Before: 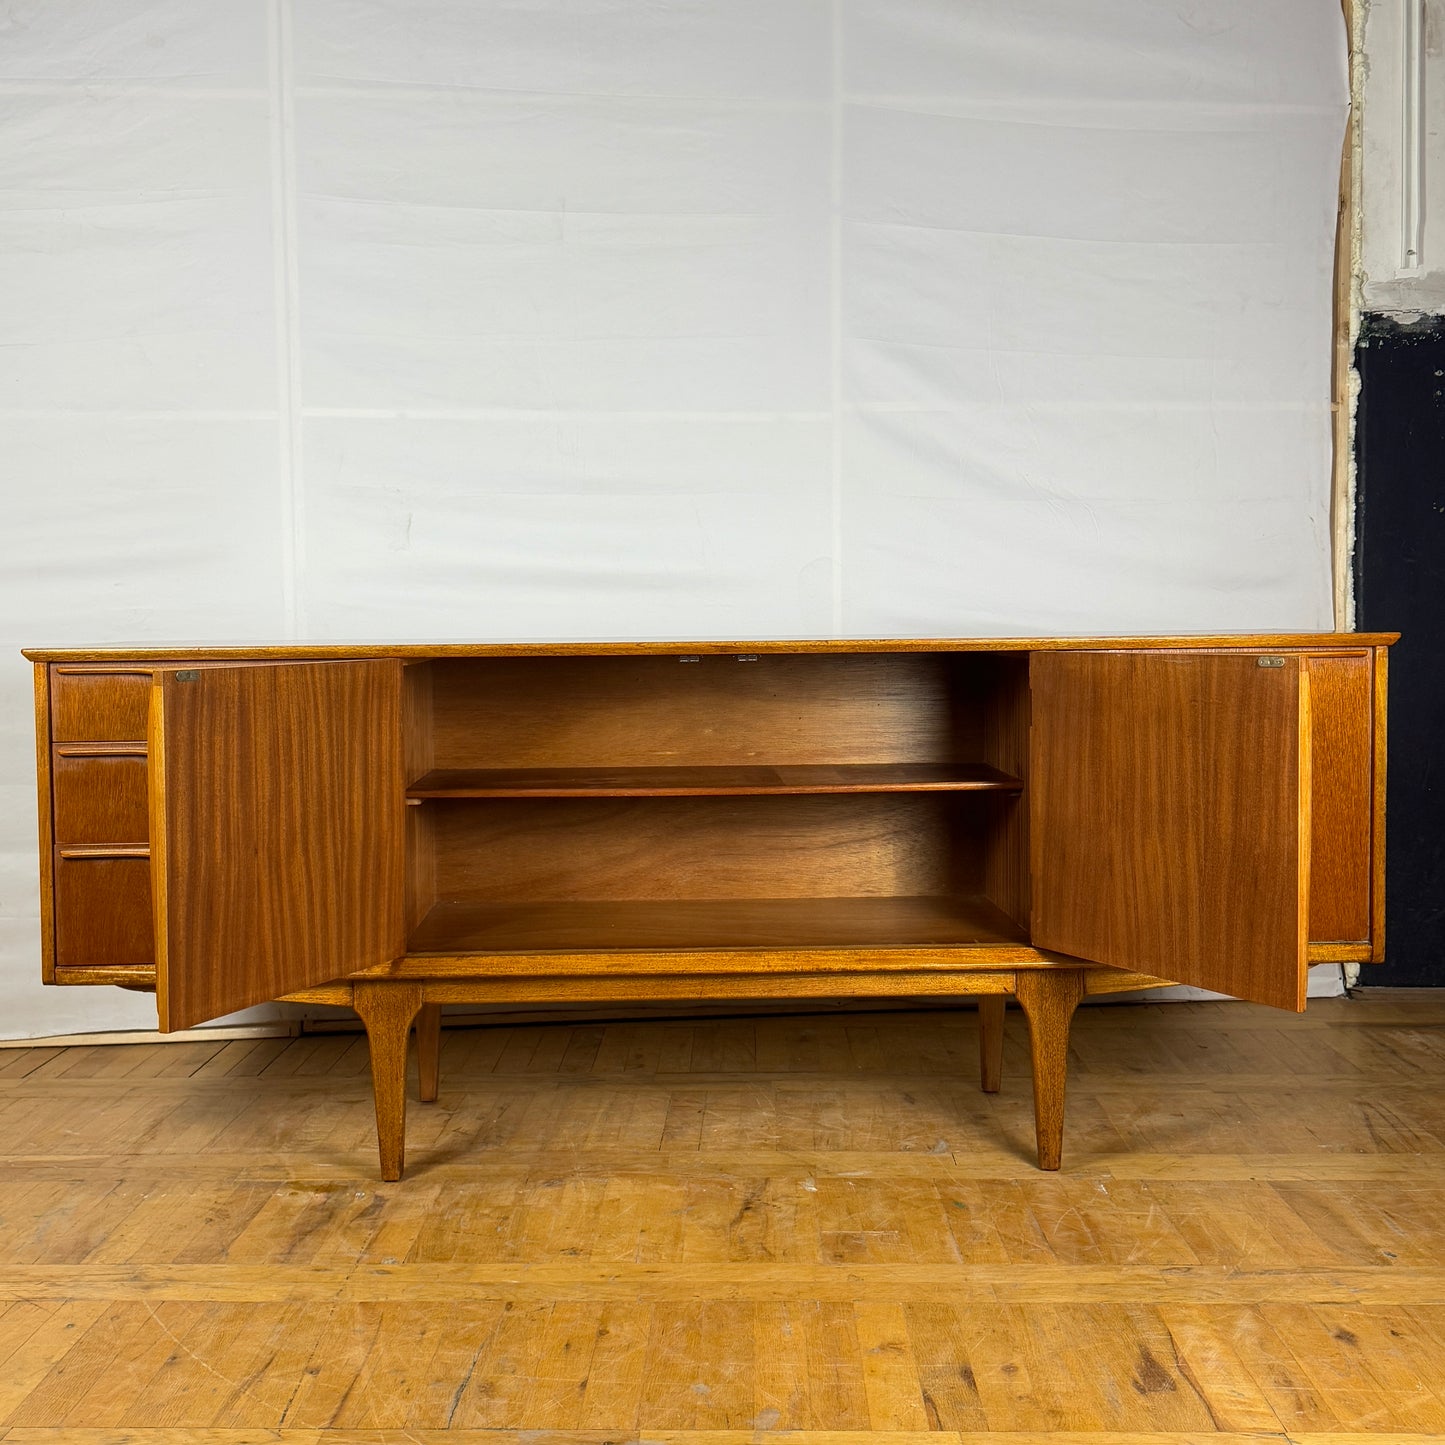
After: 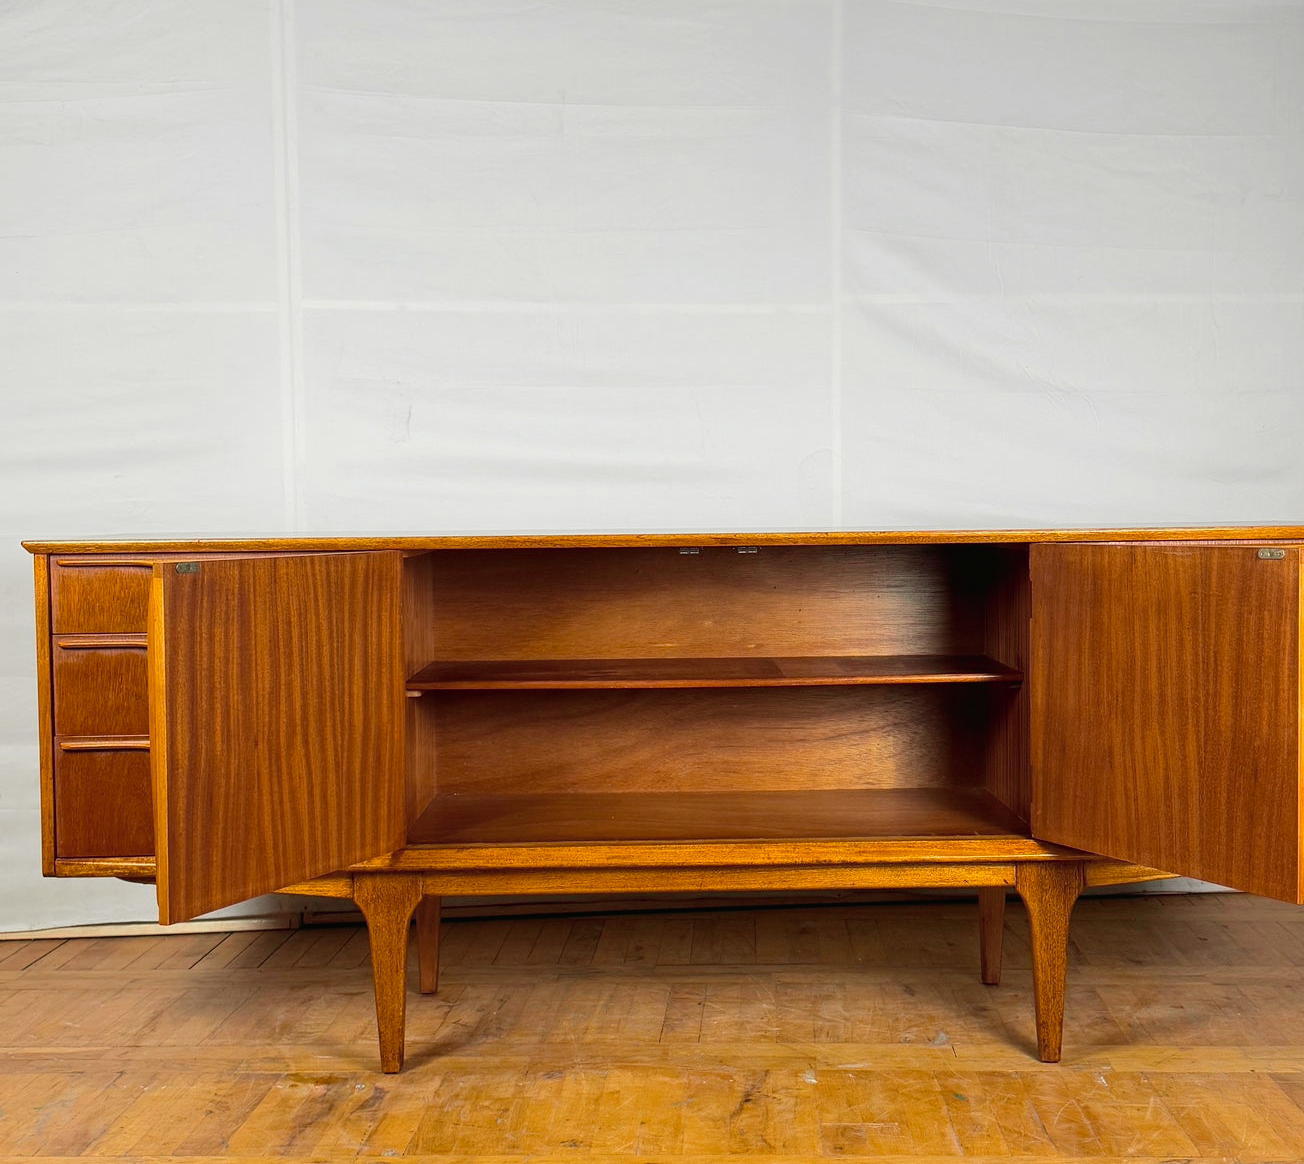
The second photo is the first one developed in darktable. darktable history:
crop: top 7.49%, right 9.717%, bottom 11.943%
tone curve: curves: ch0 [(0, 0.012) (0.036, 0.035) (0.274, 0.288) (0.504, 0.536) (0.844, 0.84) (1, 0.983)]; ch1 [(0, 0) (0.389, 0.403) (0.462, 0.486) (0.499, 0.498) (0.511, 0.502) (0.536, 0.547) (0.567, 0.588) (0.626, 0.645) (0.749, 0.781) (1, 1)]; ch2 [(0, 0) (0.457, 0.486) (0.5, 0.5) (0.56, 0.551) (0.615, 0.607) (0.704, 0.732) (1, 1)], color space Lab, independent channels, preserve colors none
